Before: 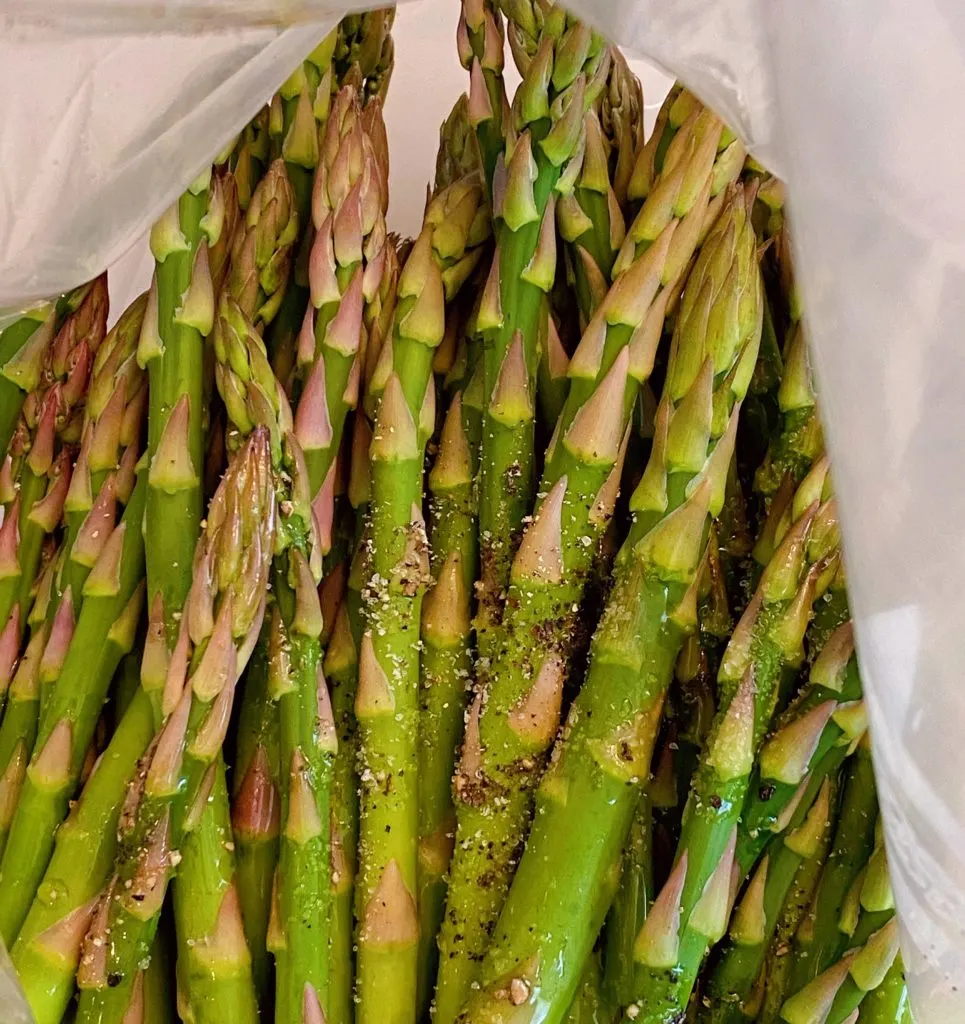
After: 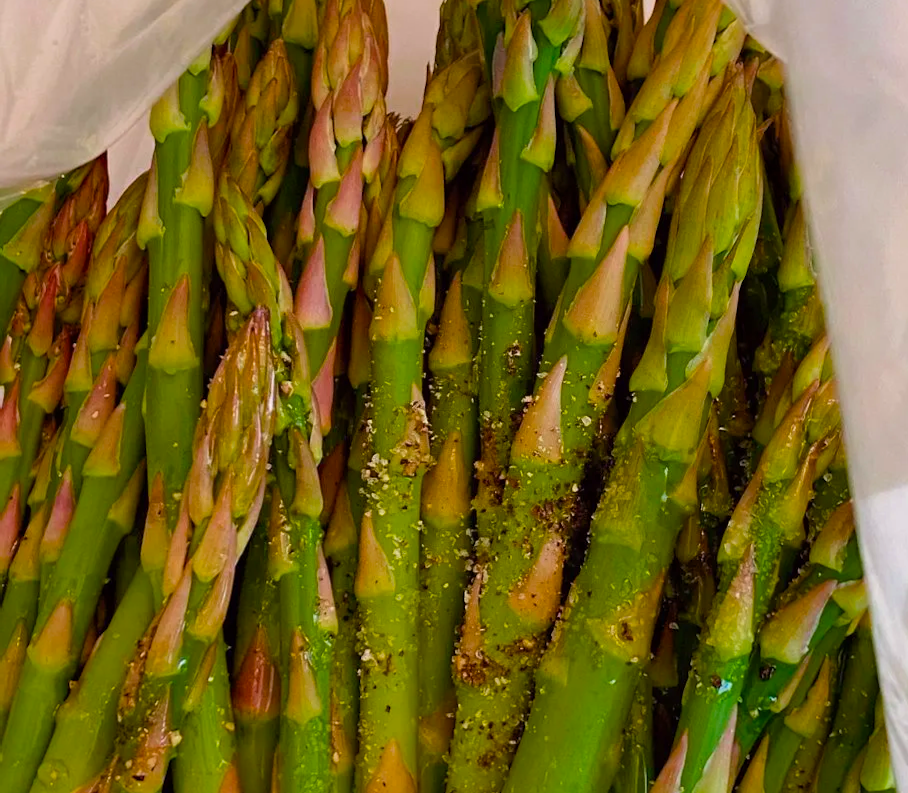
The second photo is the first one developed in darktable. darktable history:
color balance rgb: perceptual saturation grading › global saturation 17.053%, global vibrance 30.456%
color zones: curves: ch0 [(0, 0.425) (0.143, 0.422) (0.286, 0.42) (0.429, 0.419) (0.571, 0.419) (0.714, 0.42) (0.857, 0.422) (1, 0.425)]
tone equalizer: on, module defaults
crop and rotate: angle 0.054°, top 11.743%, right 5.804%, bottom 10.661%
